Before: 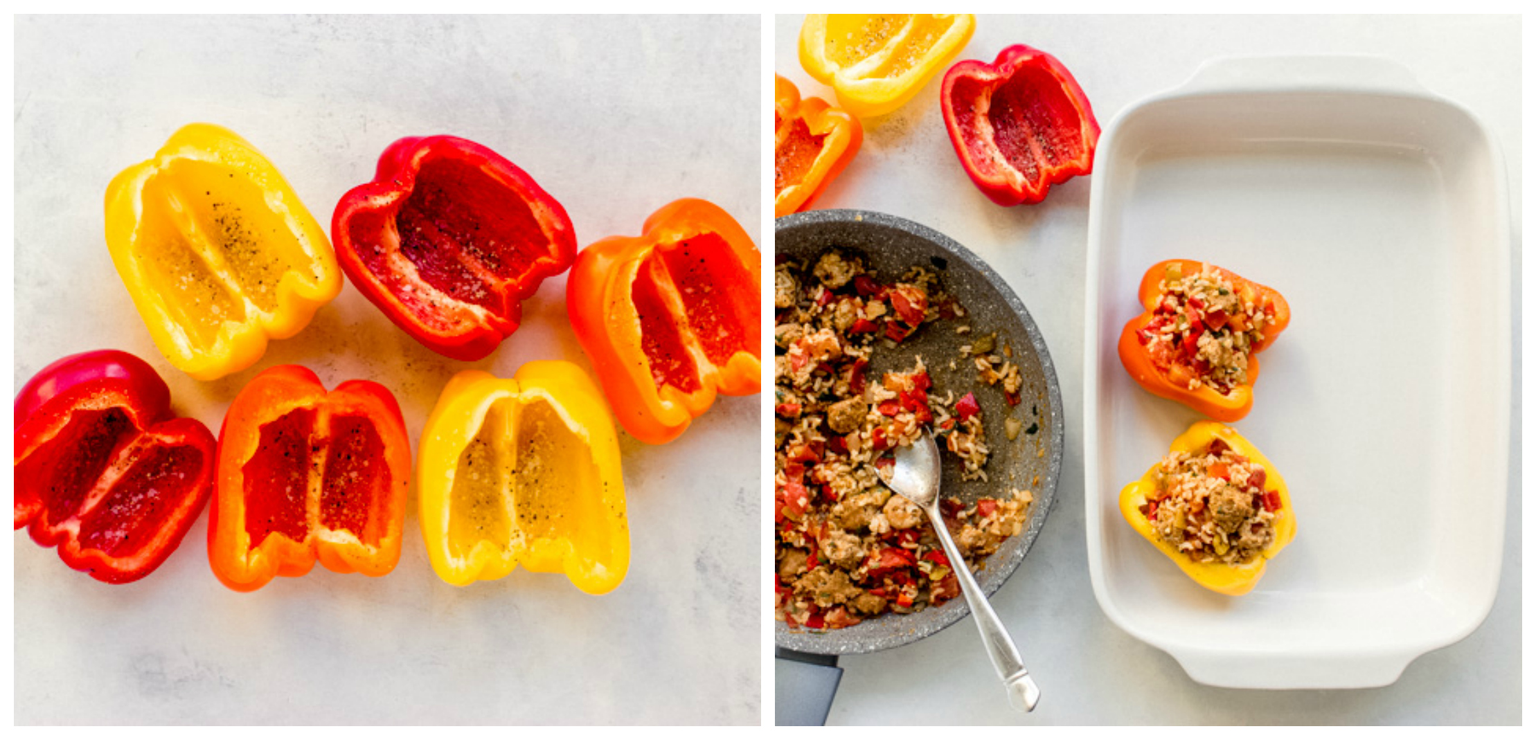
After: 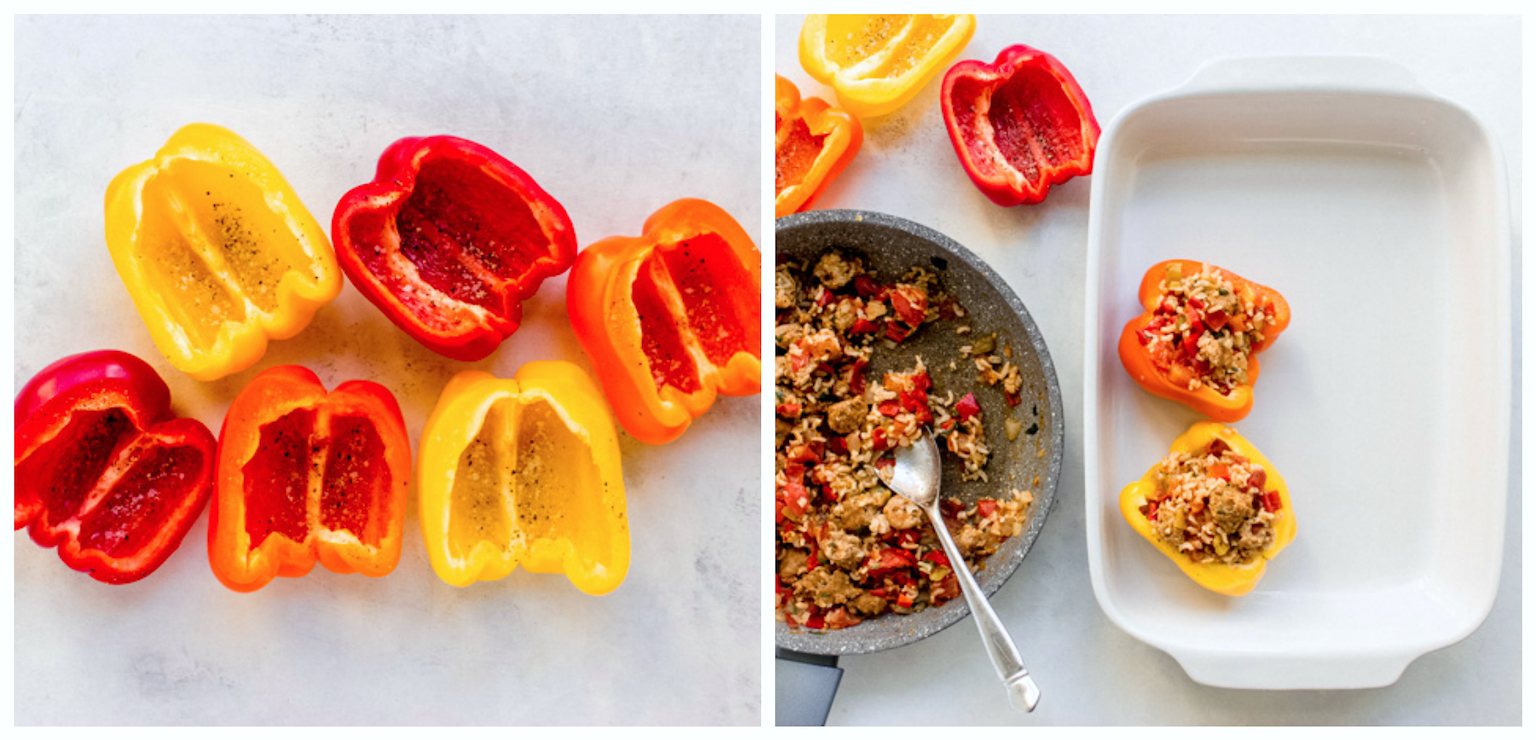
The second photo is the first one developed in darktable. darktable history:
color correction: highlights a* -0.133, highlights b* -5.35, shadows a* -0.146, shadows b* -0.149
